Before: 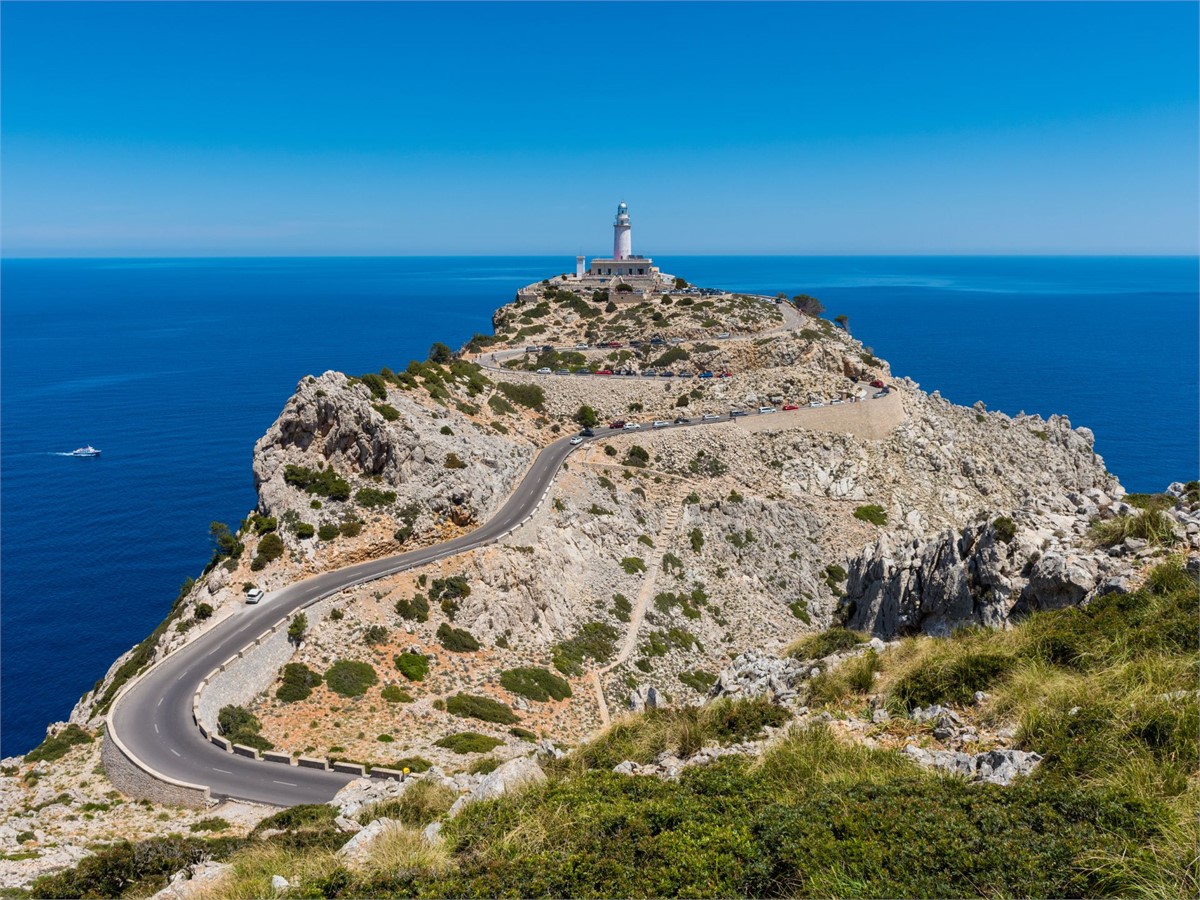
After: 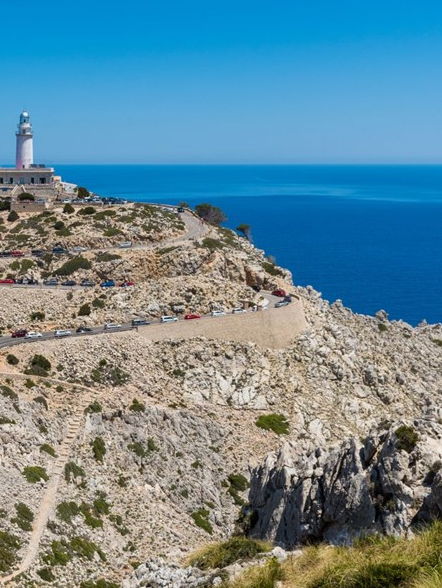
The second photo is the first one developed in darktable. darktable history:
crop and rotate: left 49.89%, top 10.128%, right 13.252%, bottom 24.482%
exposure: compensate highlight preservation false
